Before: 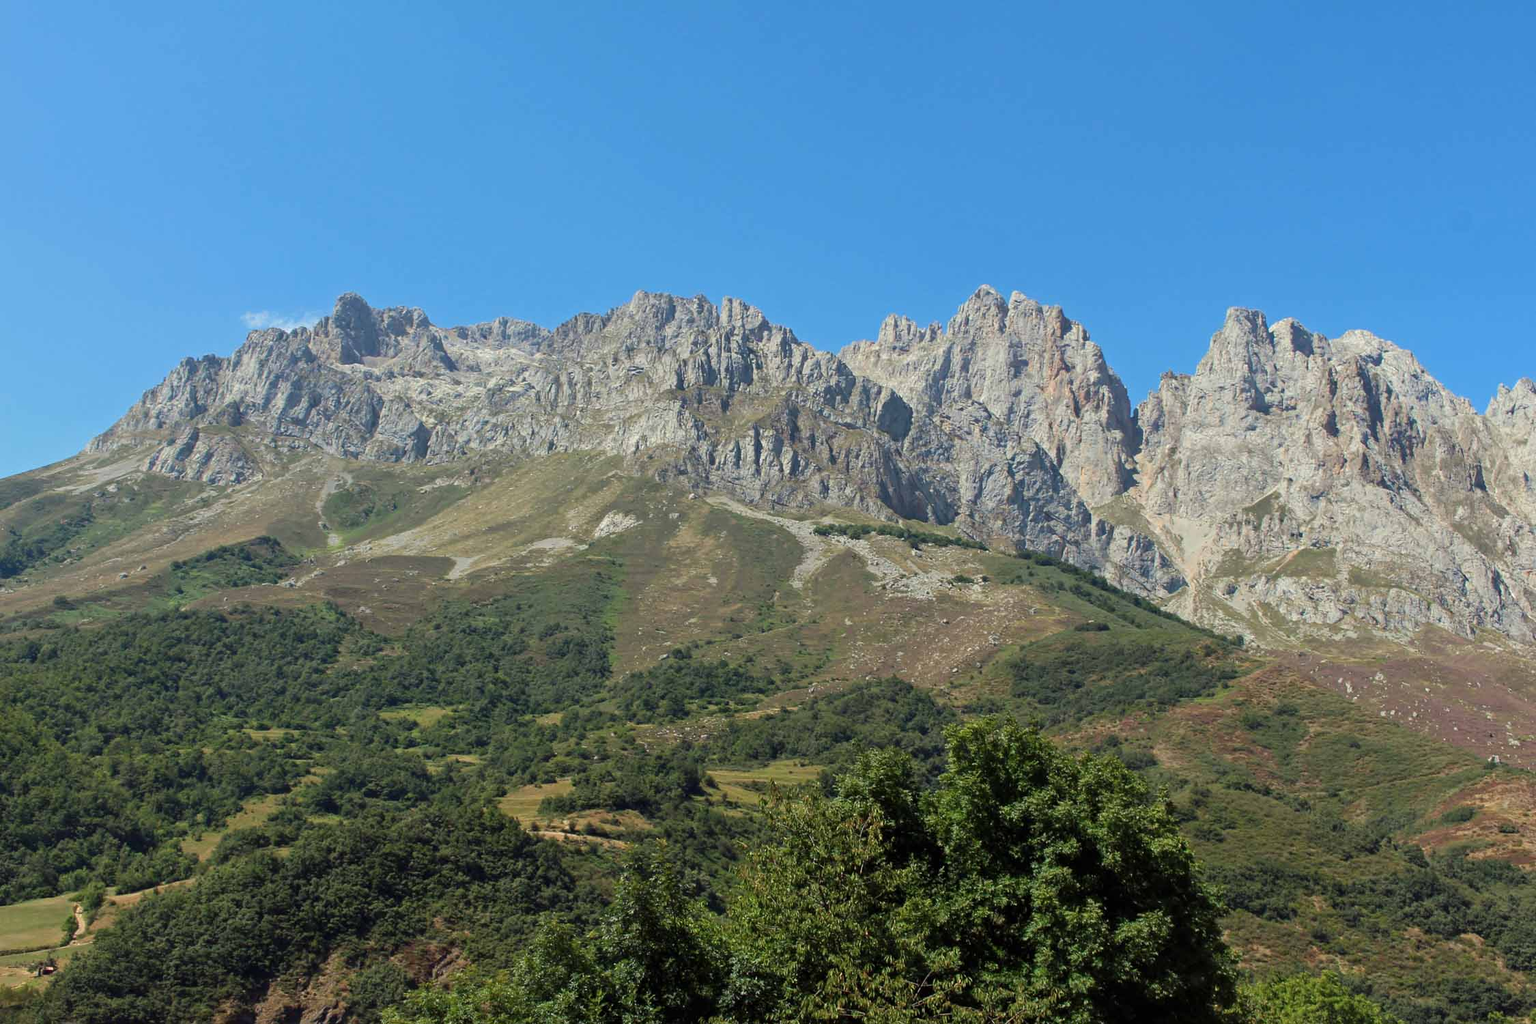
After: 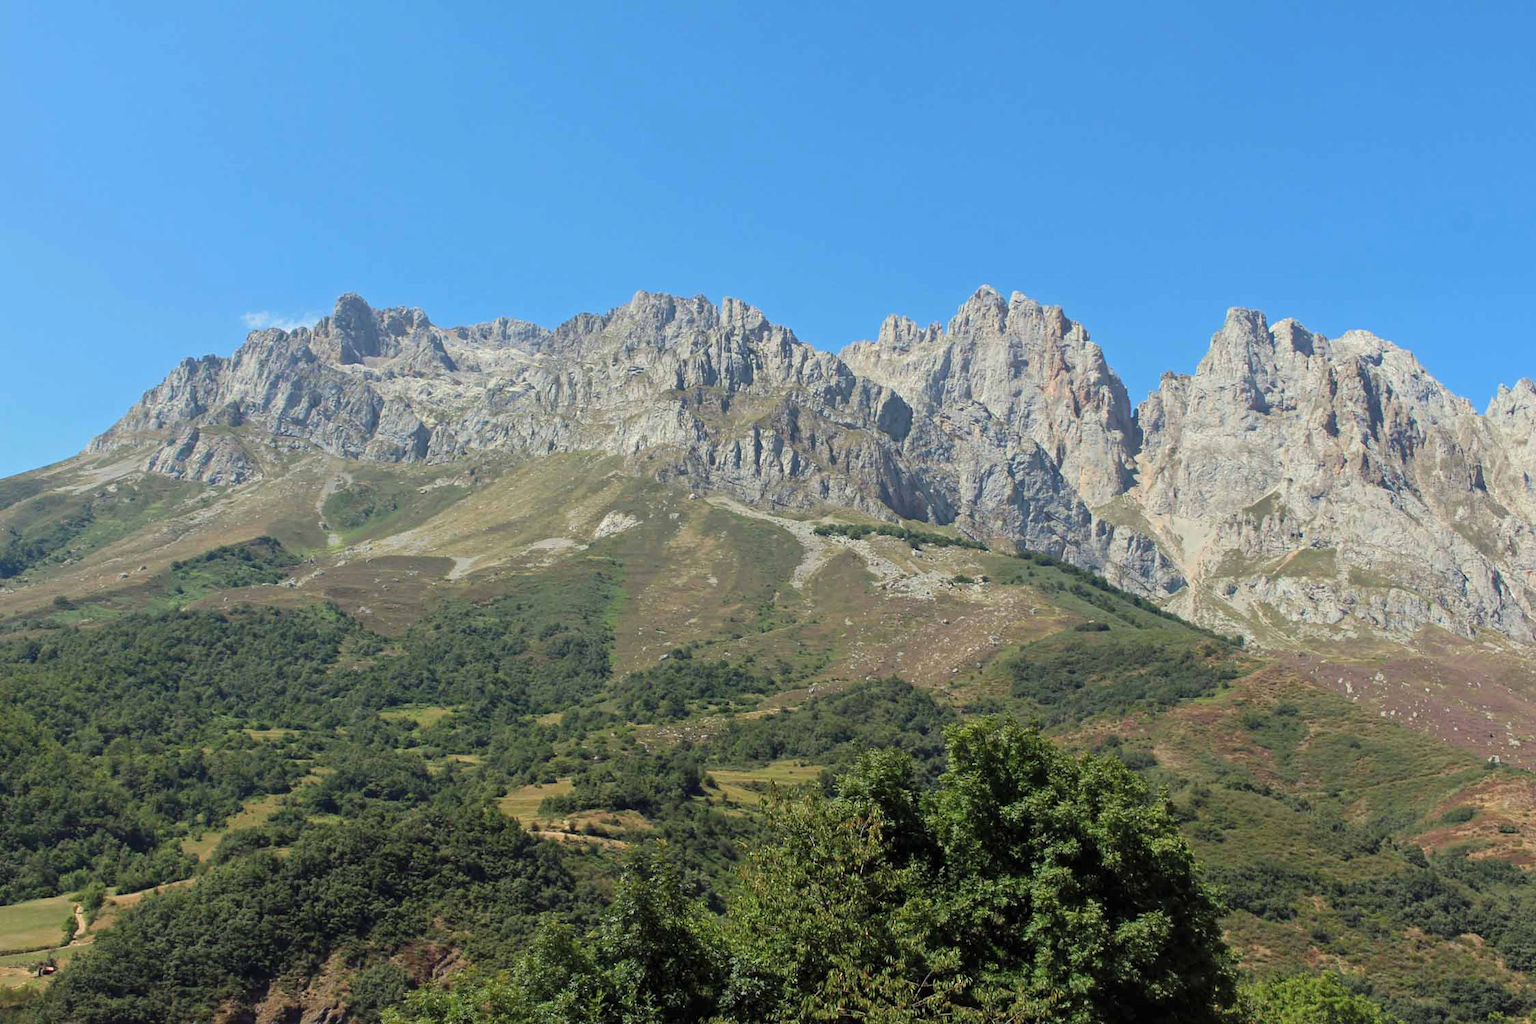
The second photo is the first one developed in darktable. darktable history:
contrast brightness saturation: contrast 0.047, brightness 0.065, saturation 0.012
